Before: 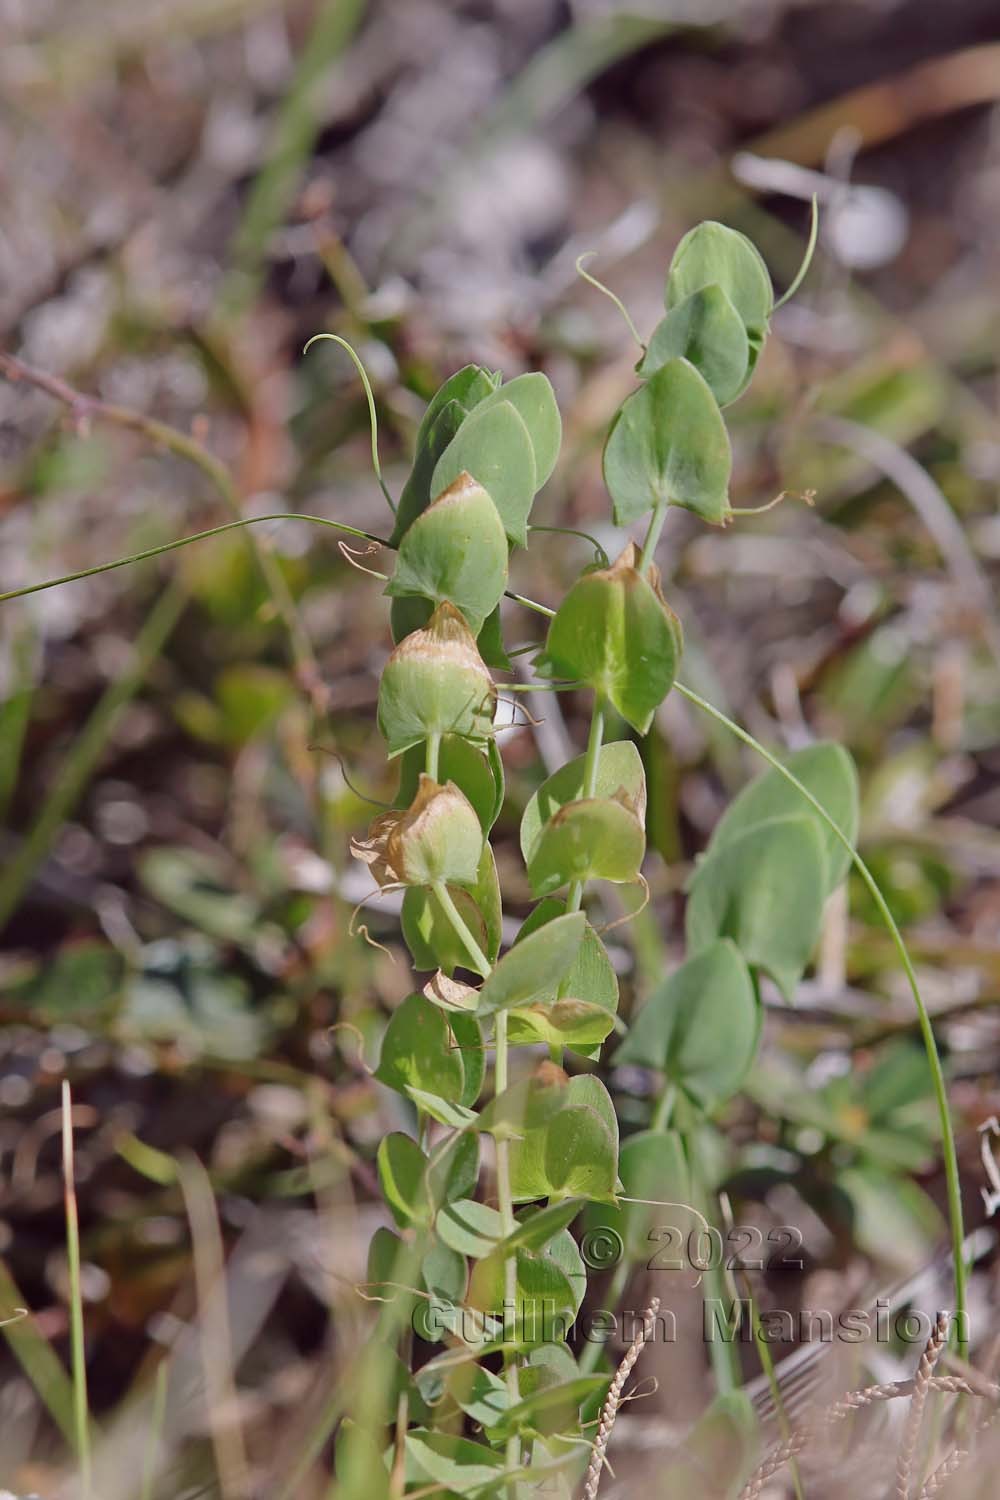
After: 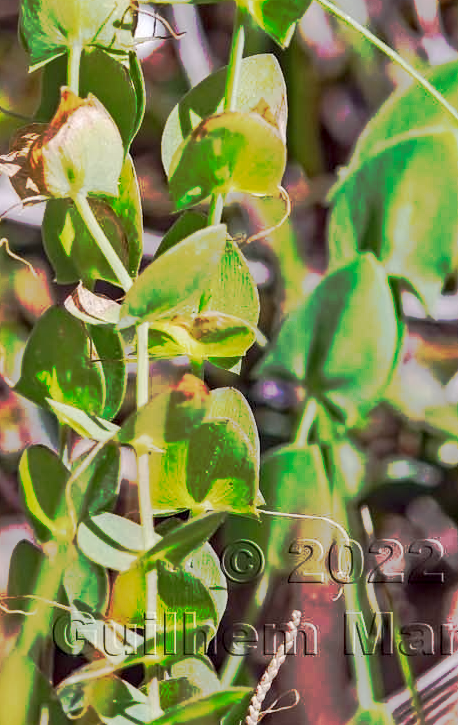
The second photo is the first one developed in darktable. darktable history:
haze removal: compatibility mode true, adaptive false
crop: left 35.976%, top 45.819%, right 18.162%, bottom 5.807%
local contrast: on, module defaults
tone curve: curves: ch0 [(0, 0) (0.003, 0.003) (0.011, 0.011) (0.025, 0.024) (0.044, 0.043) (0.069, 0.067) (0.1, 0.096) (0.136, 0.131) (0.177, 0.171) (0.224, 0.216) (0.277, 0.267) (0.335, 0.323) (0.399, 0.384) (0.468, 0.451) (0.543, 0.678) (0.623, 0.734) (0.709, 0.795) (0.801, 0.859) (0.898, 0.928) (1, 1)], preserve colors none
